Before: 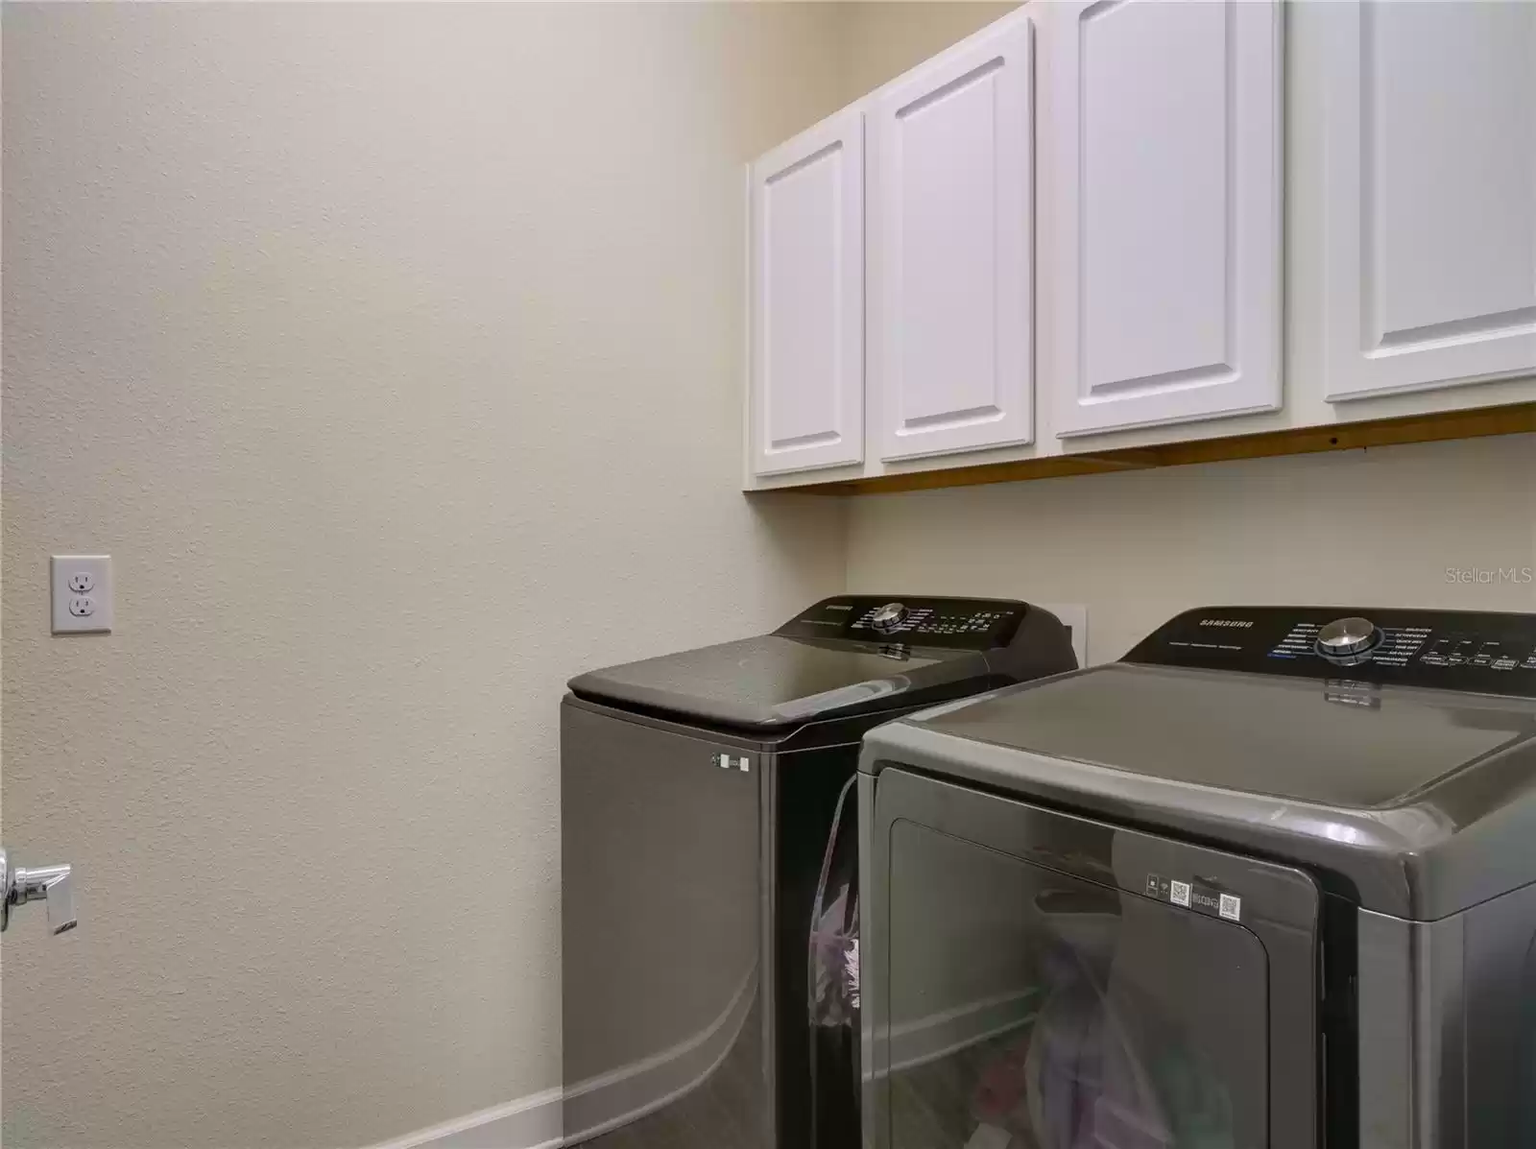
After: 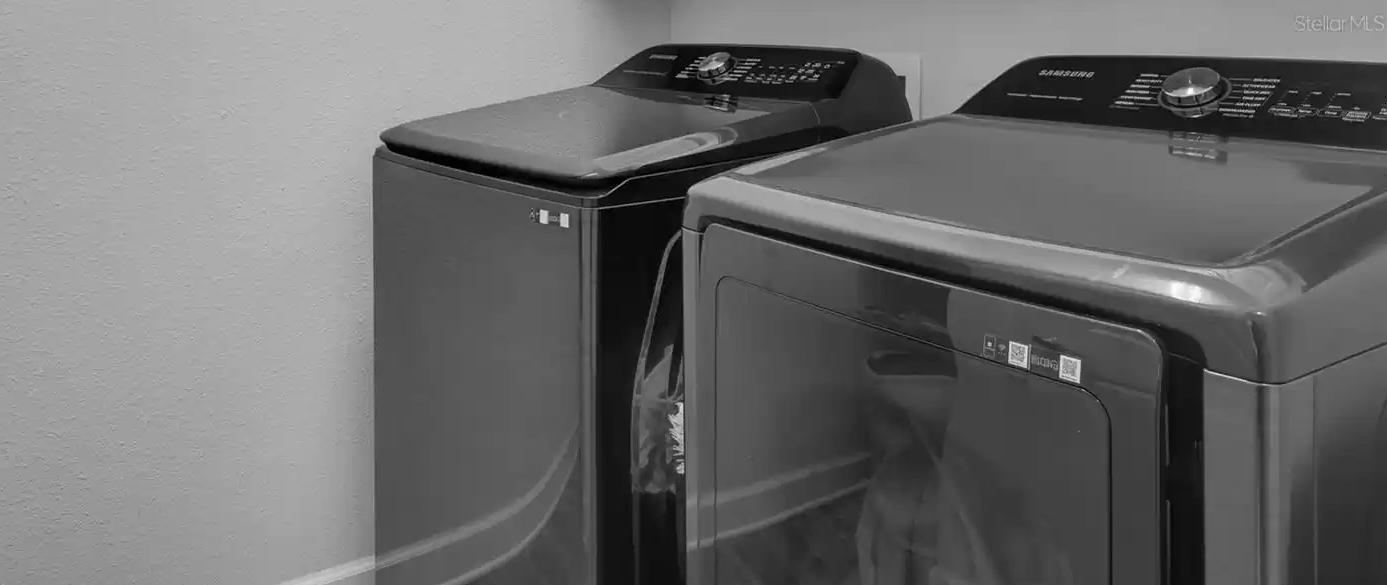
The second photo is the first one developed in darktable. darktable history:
monochrome: a -6.99, b 35.61, size 1.4
crop and rotate: left 13.306%, top 48.129%, bottom 2.928%
white balance: red 1.138, green 0.996, blue 0.812
